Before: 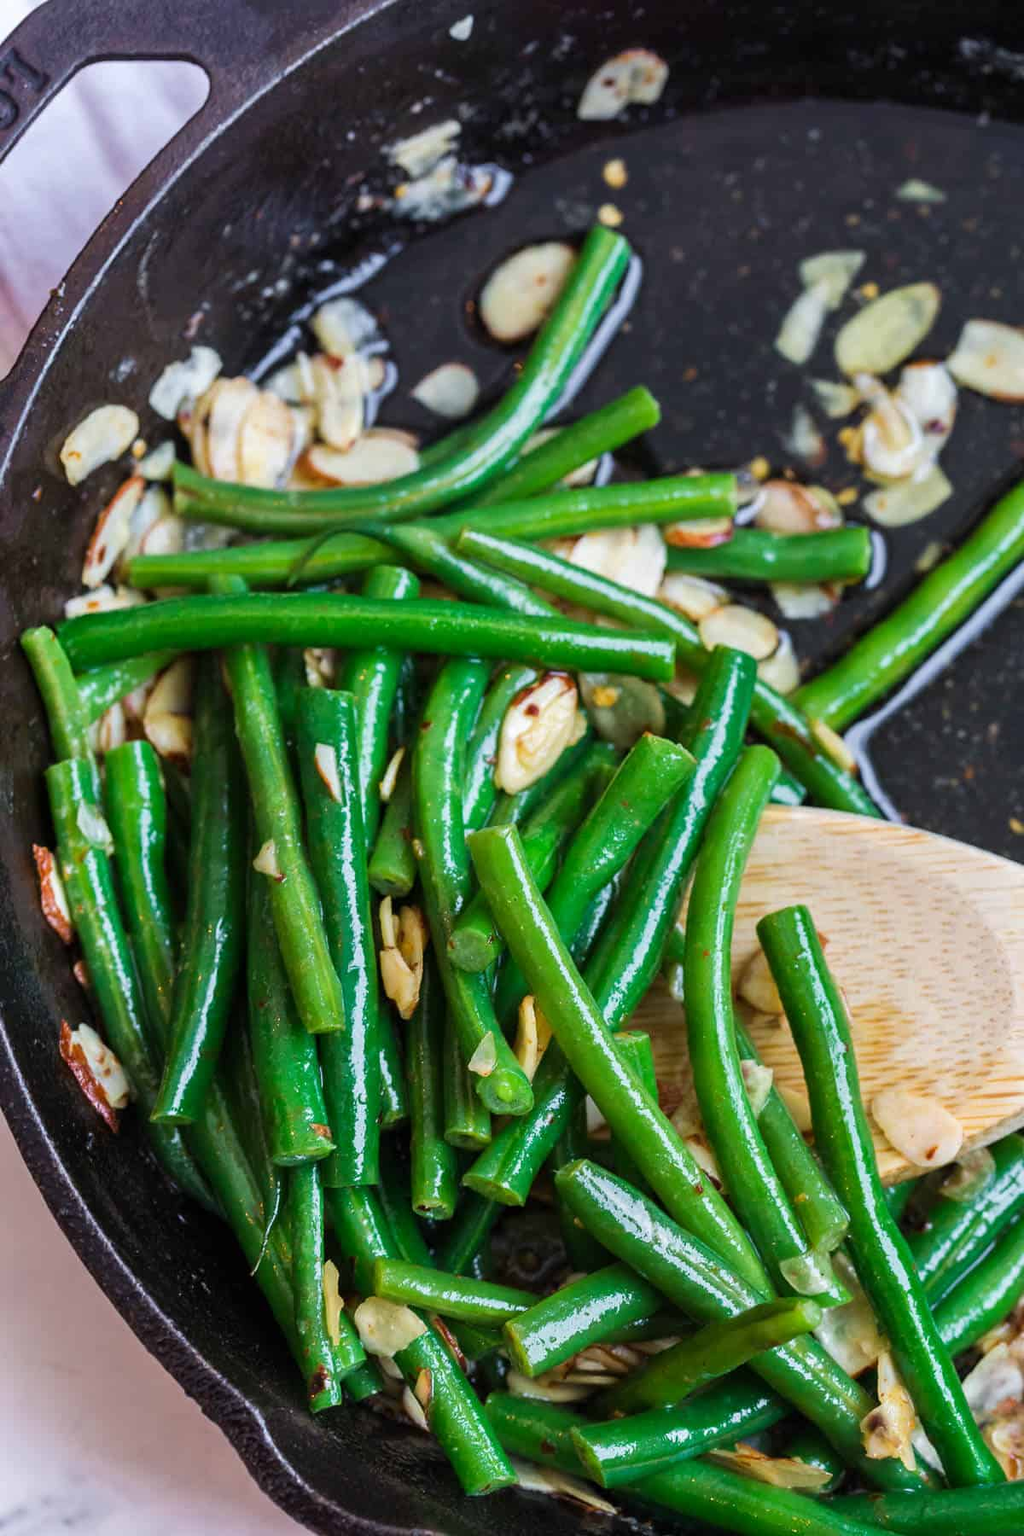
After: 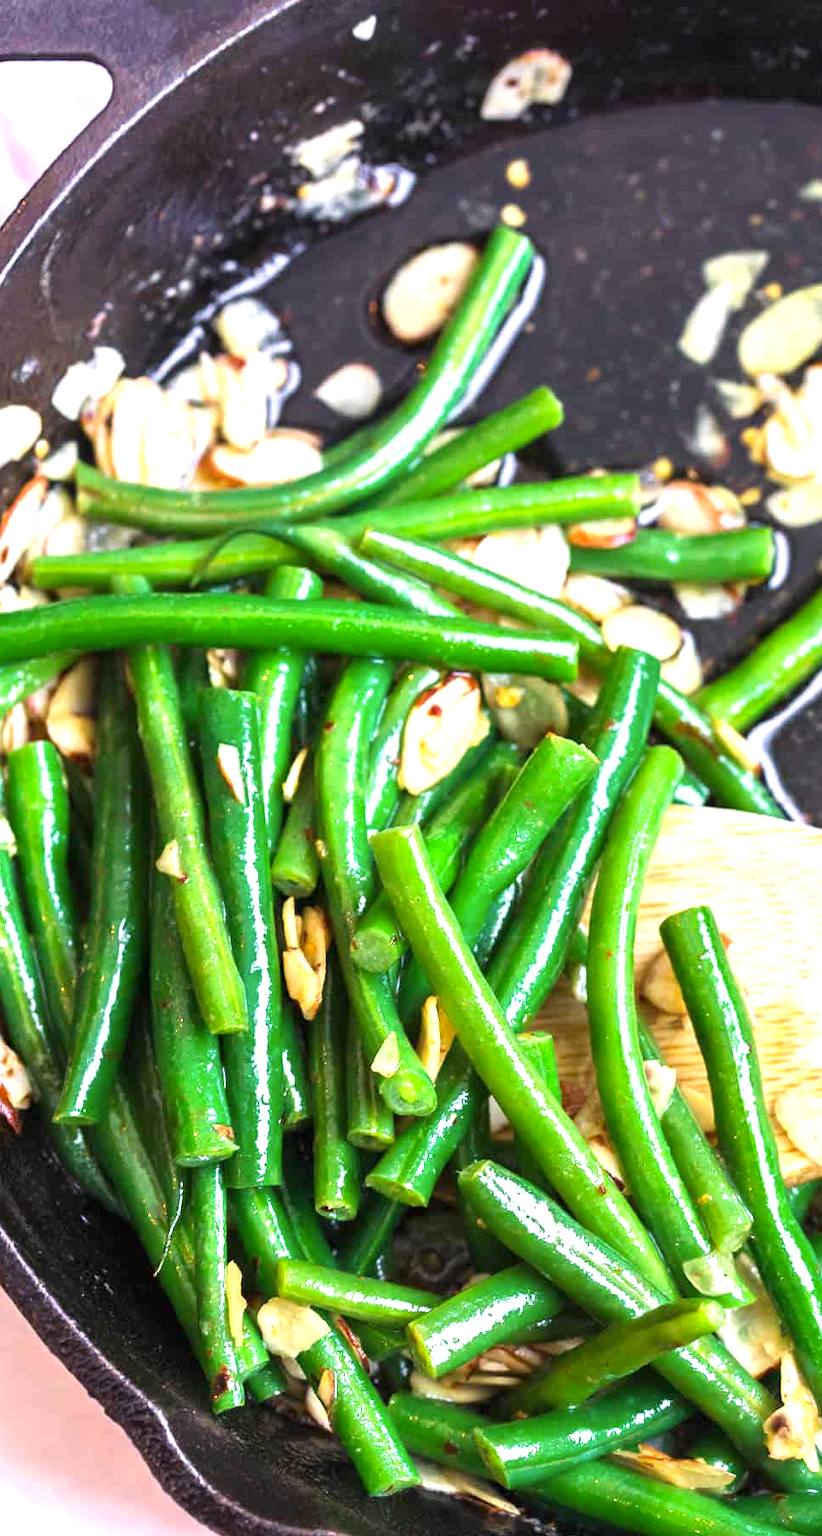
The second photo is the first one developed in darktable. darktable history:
color correction: highlights a* 5.97, highlights b* 4.68
exposure: black level correction 0, exposure 1.2 EV, compensate highlight preservation false
crop and rotate: left 9.582%, right 10.168%
